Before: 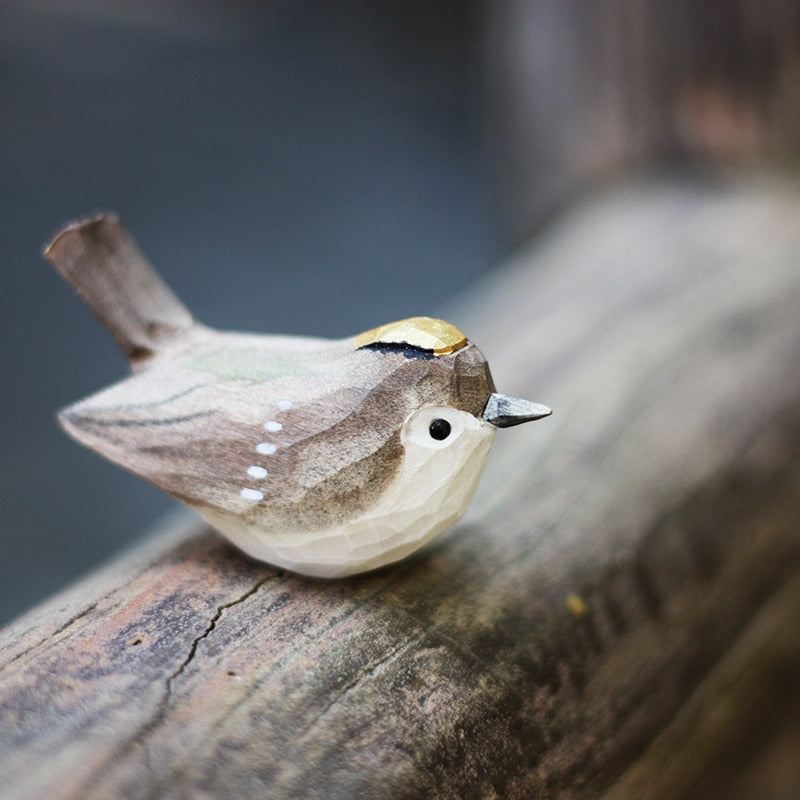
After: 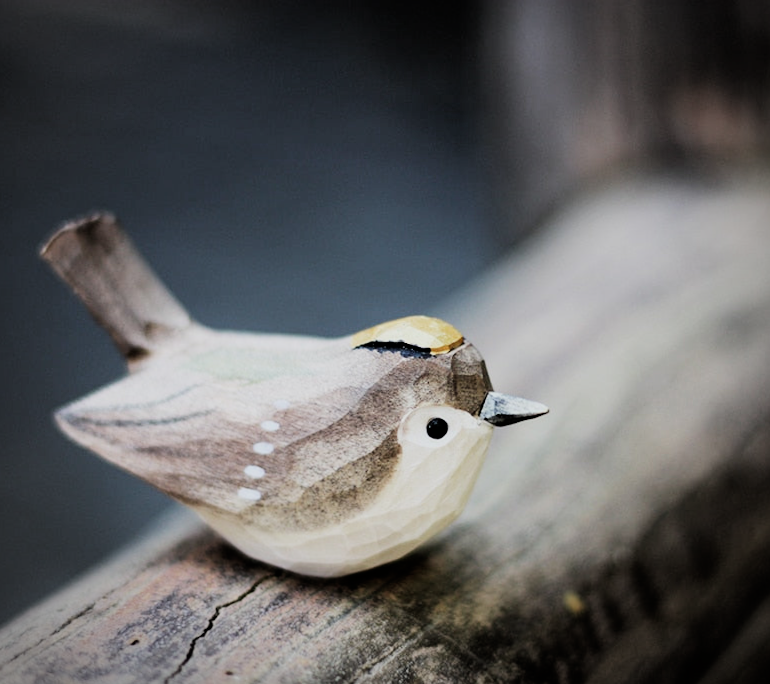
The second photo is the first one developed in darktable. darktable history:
filmic rgb: black relative exposure -5 EV, hardness 2.88, contrast 1.3, highlights saturation mix -10%
crop and rotate: angle 0.2°, left 0.275%, right 3.127%, bottom 14.18%
vignetting: automatic ratio true
contrast equalizer: y [[0.5 ×4, 0.483, 0.43], [0.5 ×6], [0.5 ×6], [0 ×6], [0 ×6]]
